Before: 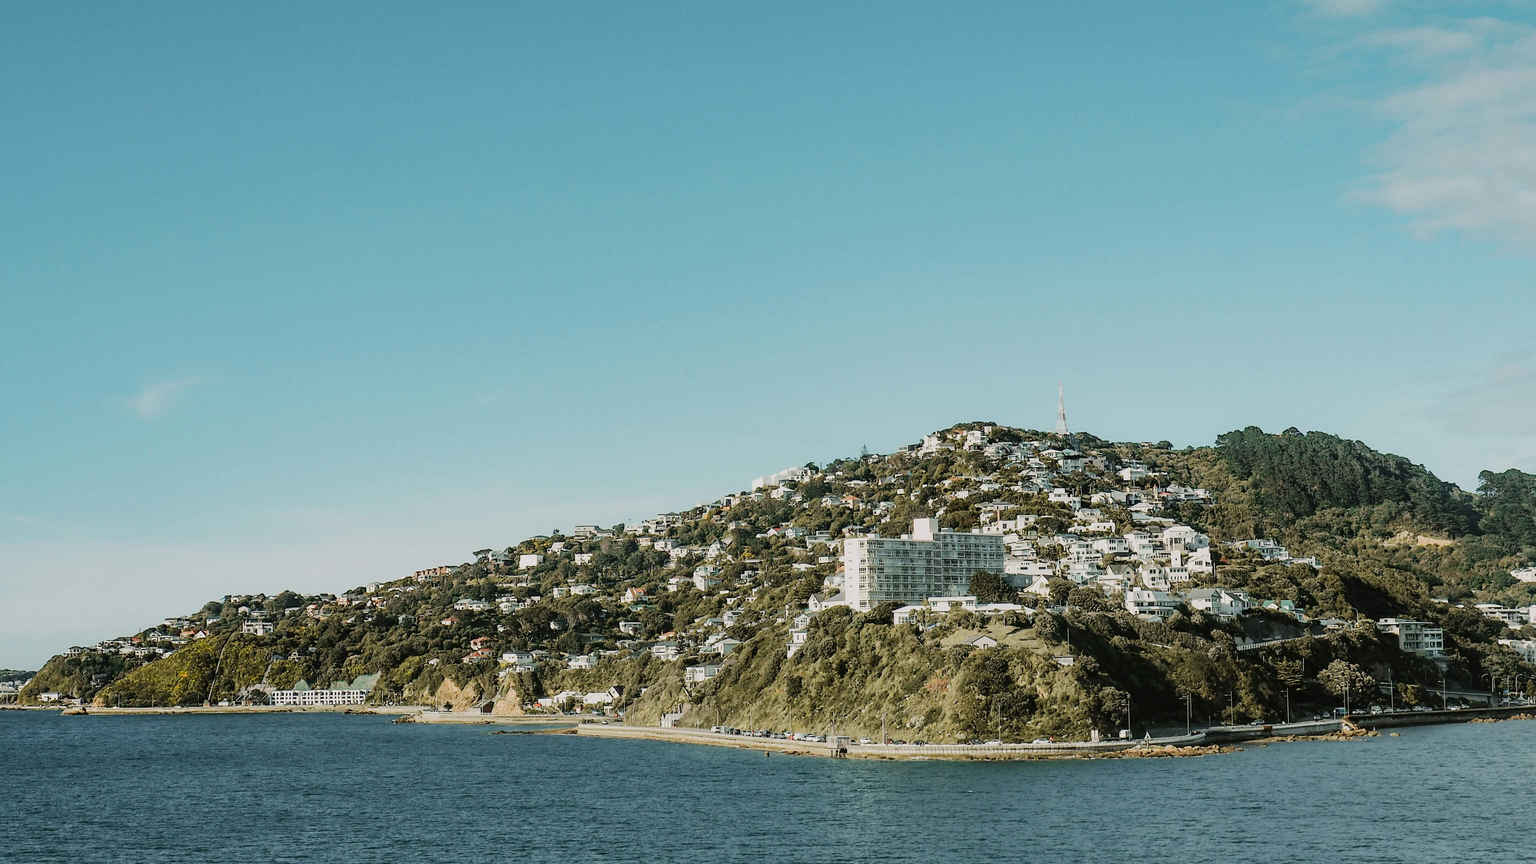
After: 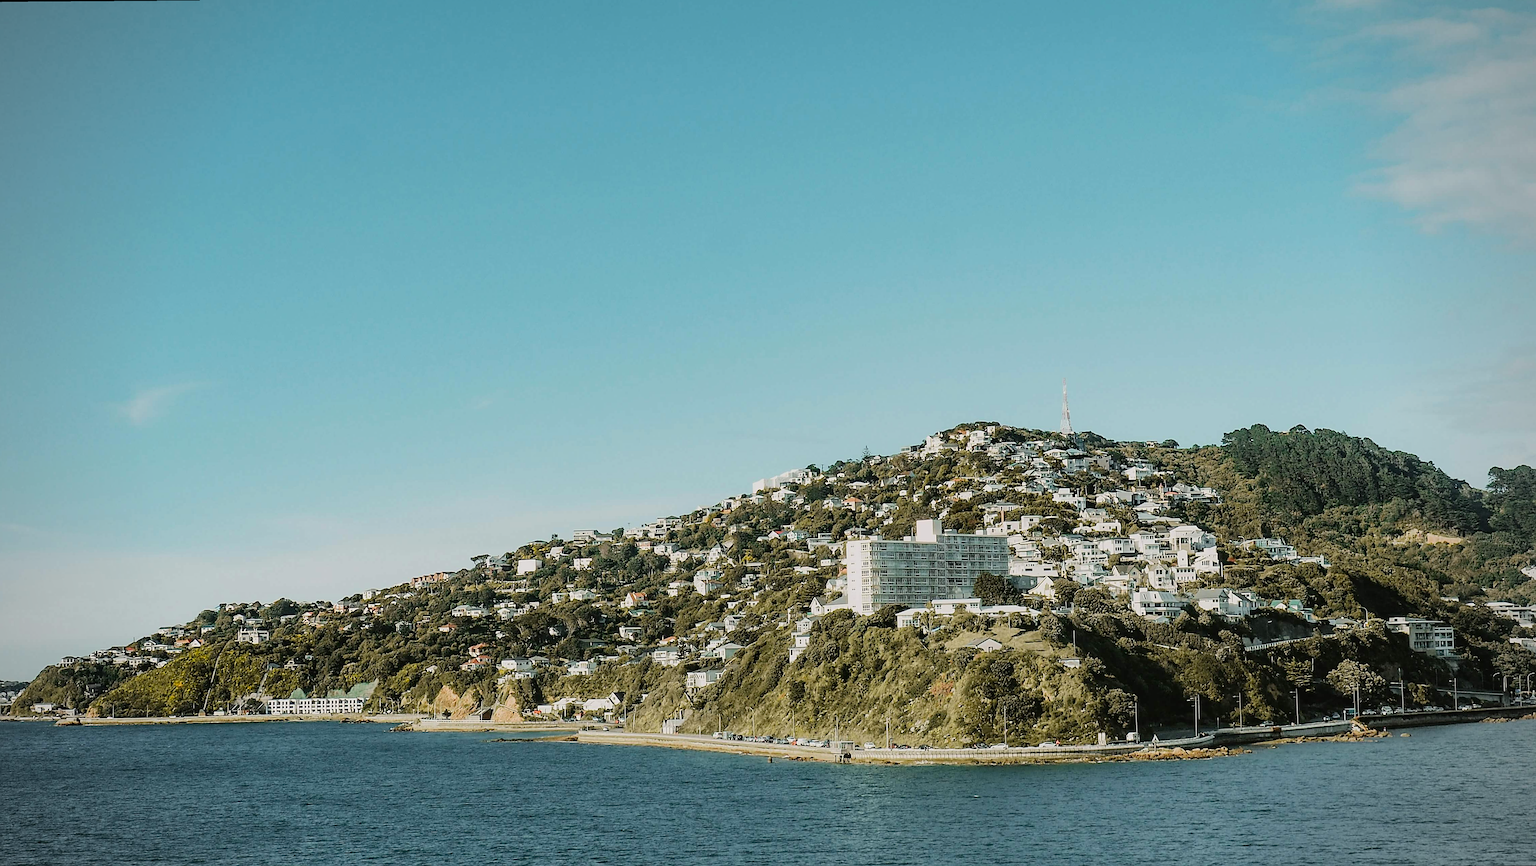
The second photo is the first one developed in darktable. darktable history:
vignetting: fall-off radius 60.92%
rotate and perspective: rotation -0.45°, automatic cropping original format, crop left 0.008, crop right 0.992, crop top 0.012, crop bottom 0.988
color balance: output saturation 110%
sharpen: on, module defaults
